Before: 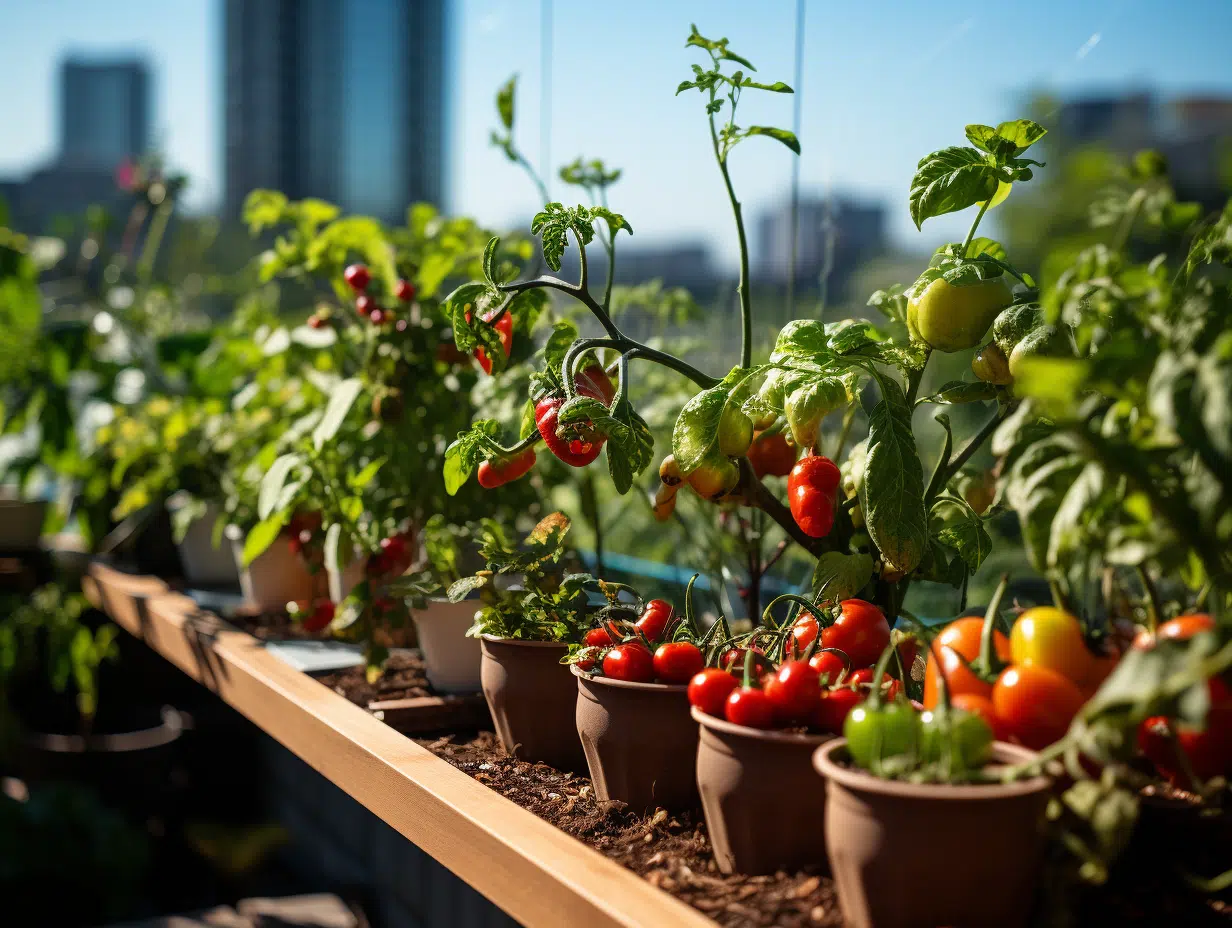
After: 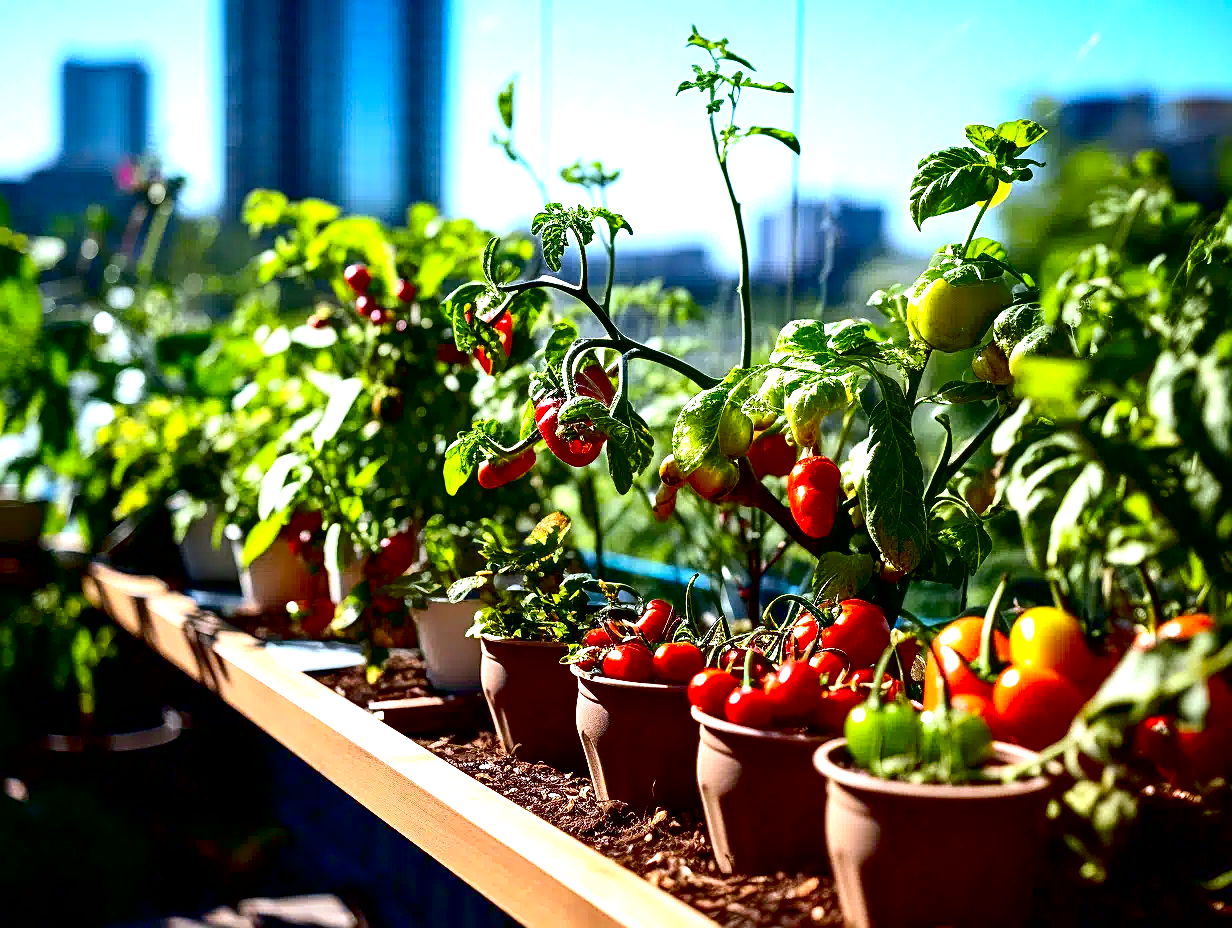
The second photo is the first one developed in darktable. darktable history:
white balance: red 0.948, green 1.02, blue 1.176
exposure: black level correction 0.011, exposure 1.088 EV, compensate exposure bias true, compensate highlight preservation false
contrast brightness saturation: contrast 0.19, brightness -0.11, saturation 0.21
sharpen: on, module defaults
